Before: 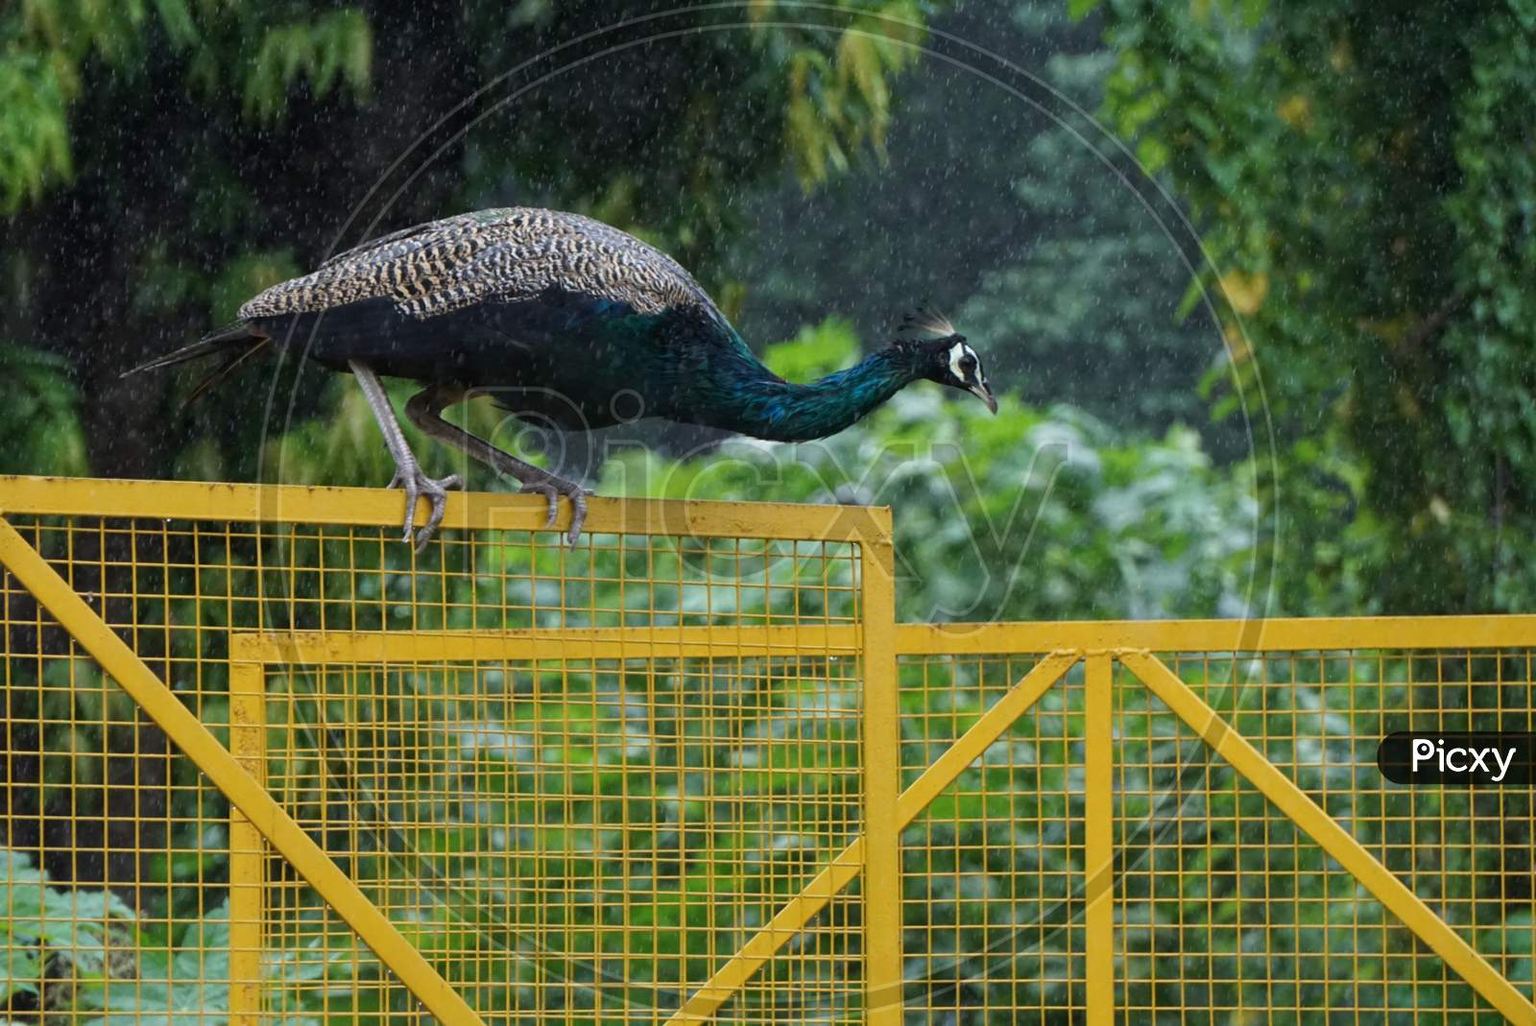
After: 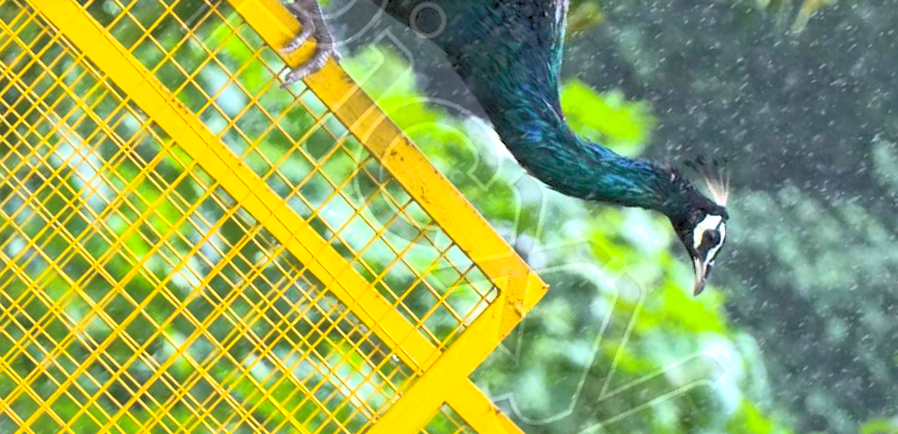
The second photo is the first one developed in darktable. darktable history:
shadows and highlights: shadows 60.2, highlights -59.96, shadows color adjustment 97.68%
color balance rgb: shadows lift › hue 87.72°, highlights gain › chroma 1.471%, highlights gain › hue 308.22°, global offset › luminance -0.356%, perceptual saturation grading › global saturation 30.643%, perceptual brilliance grading › global brilliance 24.757%, global vibrance 9.975%
contrast brightness saturation: contrast 0.438, brightness 0.546, saturation -0.192
crop and rotate: angle -44.71°, top 16.664%, right 0.985%, bottom 11.693%
